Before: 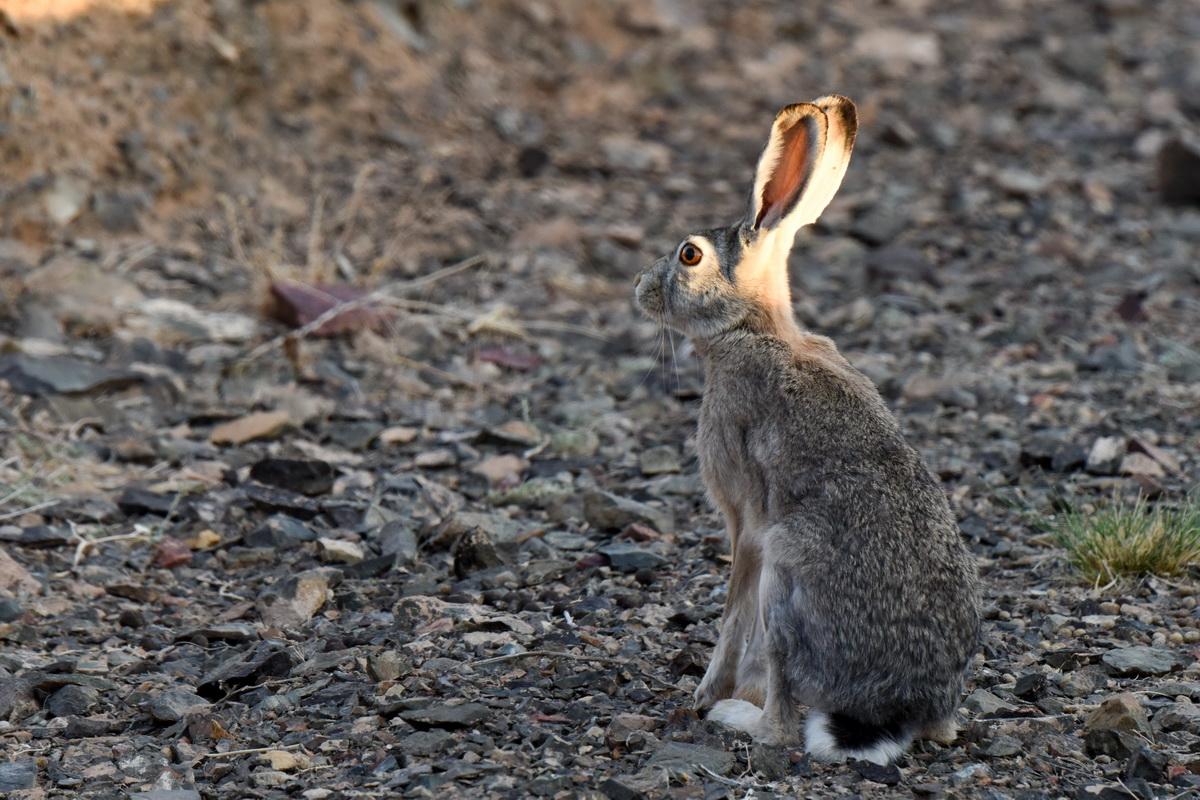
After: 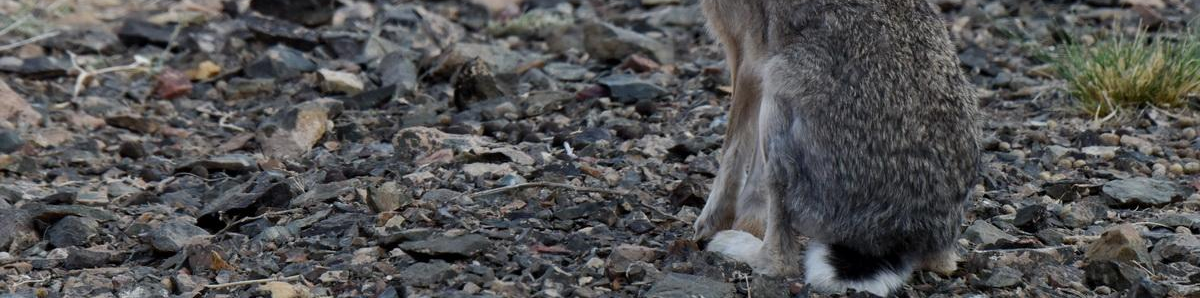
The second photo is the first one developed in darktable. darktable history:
tone equalizer: on, module defaults
crop and rotate: top 58.67%, bottom 3.989%
